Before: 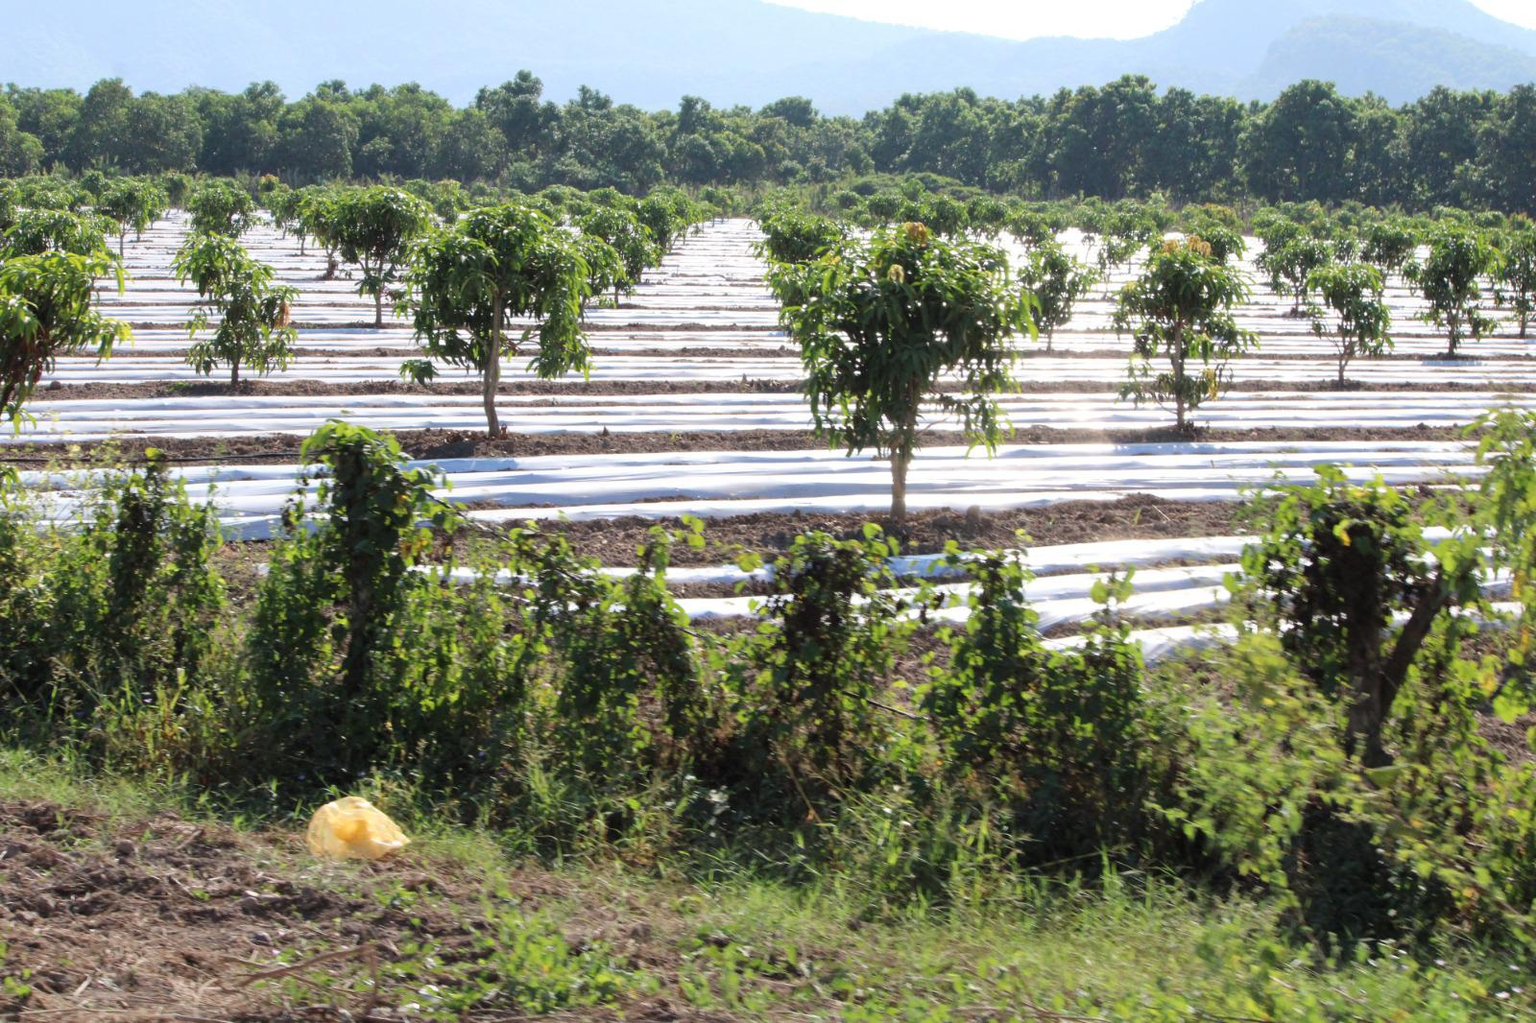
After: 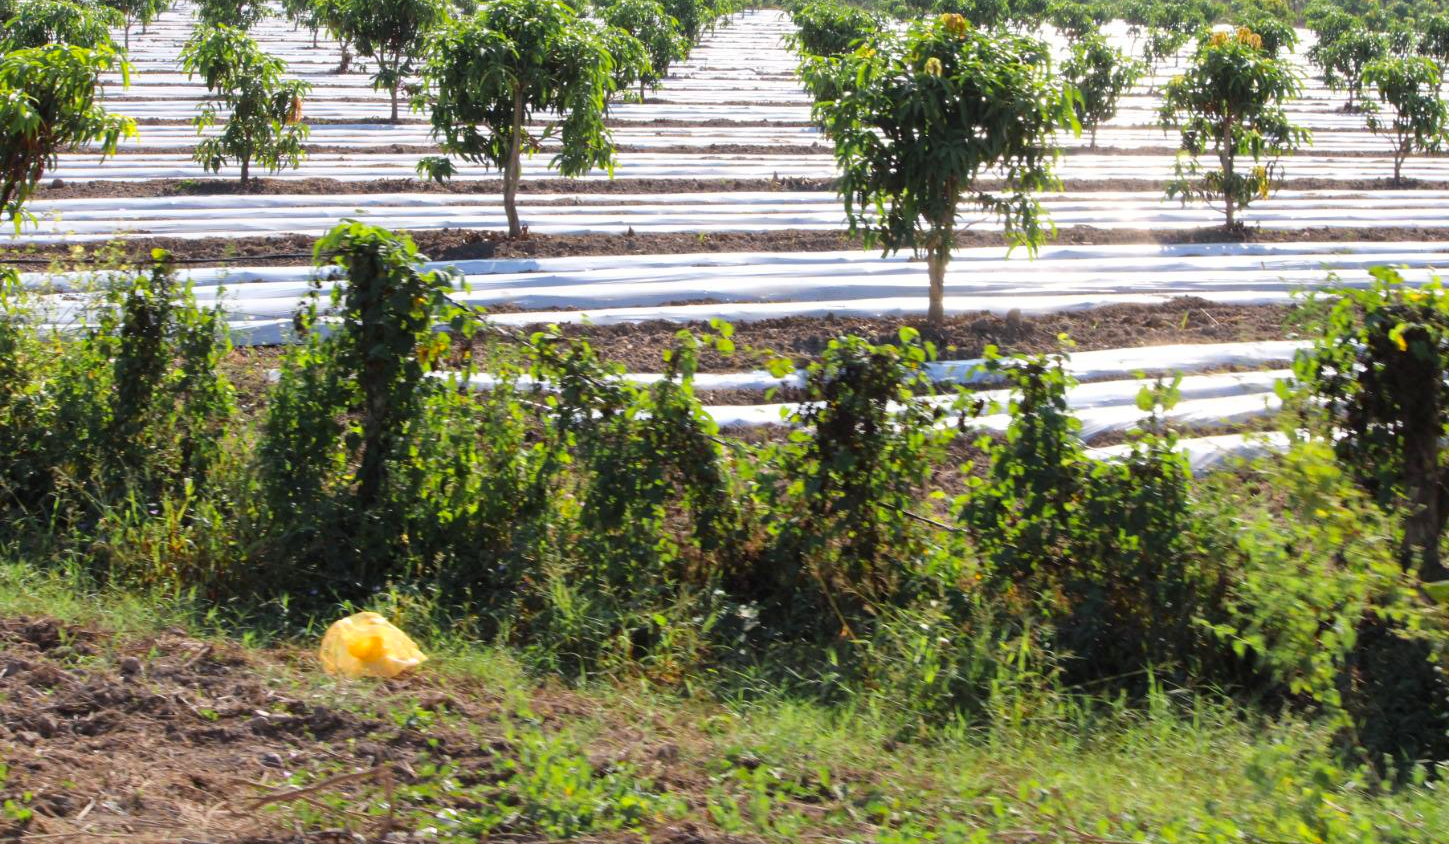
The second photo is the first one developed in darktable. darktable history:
color zones: curves: ch0 [(0.224, 0.526) (0.75, 0.5)]; ch1 [(0.055, 0.526) (0.224, 0.761) (0.377, 0.526) (0.75, 0.5)]
crop: top 20.53%, right 9.404%, bottom 0.282%
